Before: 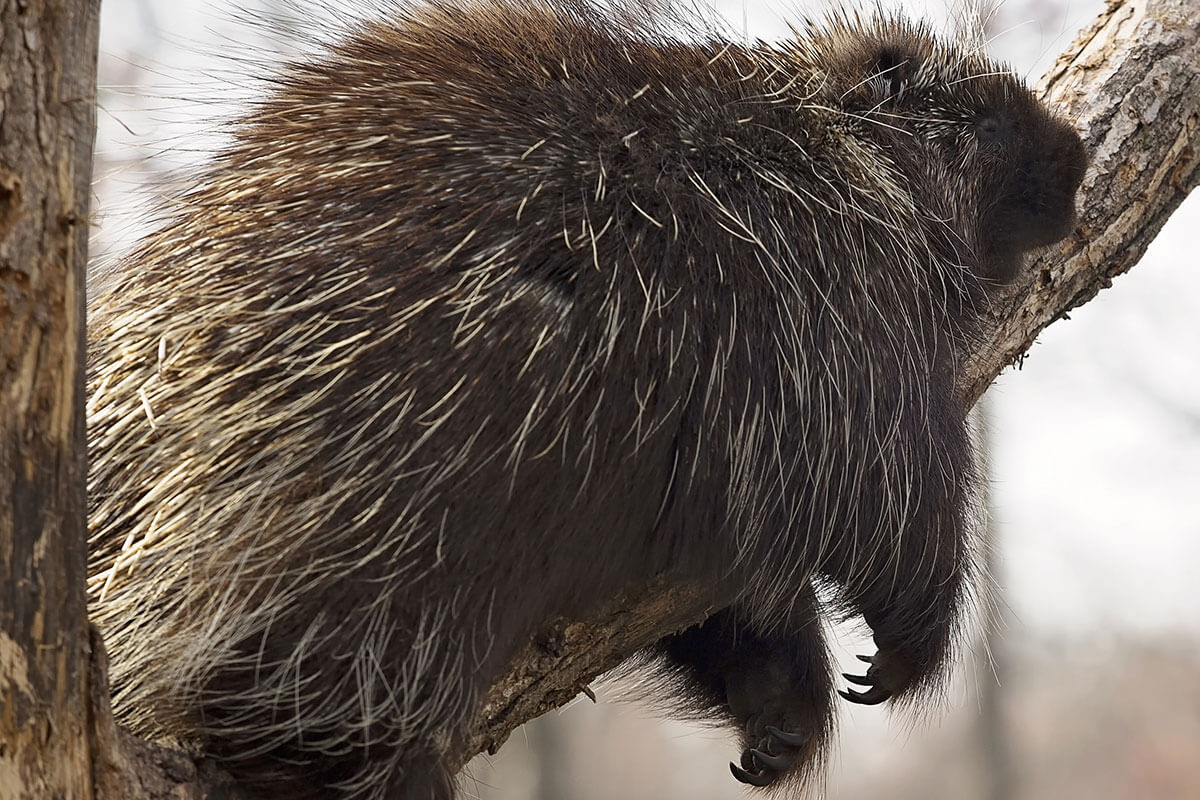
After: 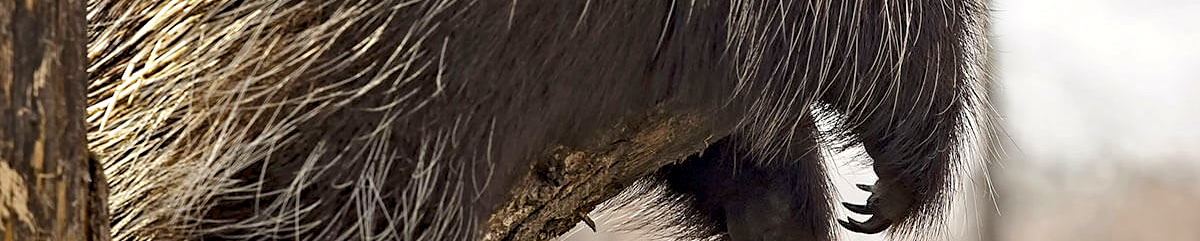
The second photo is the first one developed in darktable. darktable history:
color balance rgb: perceptual saturation grading › global saturation 1.326%, perceptual saturation grading › highlights -1.393%, perceptual saturation grading › mid-tones 4.329%, perceptual saturation grading › shadows 7.744%, perceptual brilliance grading › mid-tones 9.162%, perceptual brilliance grading › shadows 15.666%, global vibrance 30.225%
crop and rotate: top 59.007%, bottom 10.797%
contrast equalizer: y [[0.601, 0.6, 0.598, 0.598, 0.6, 0.601], [0.5 ×6], [0.5 ×6], [0 ×6], [0 ×6]]
